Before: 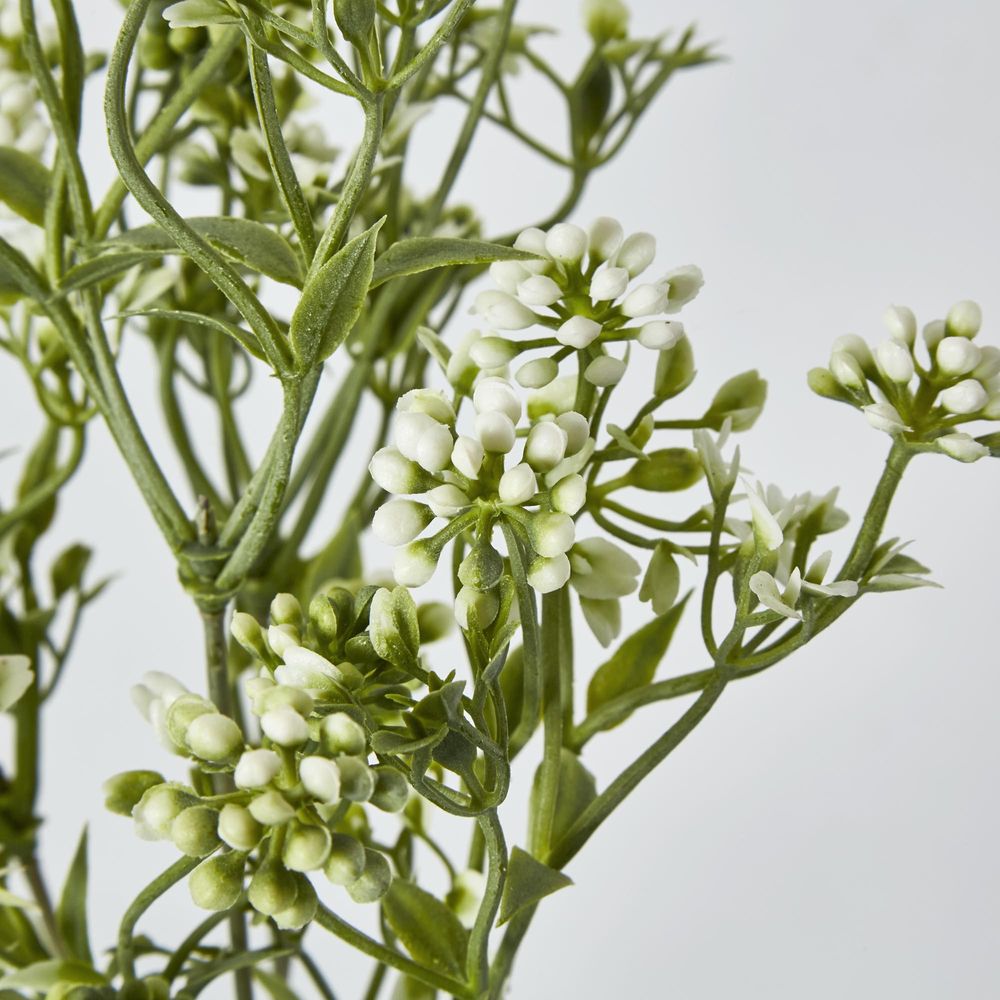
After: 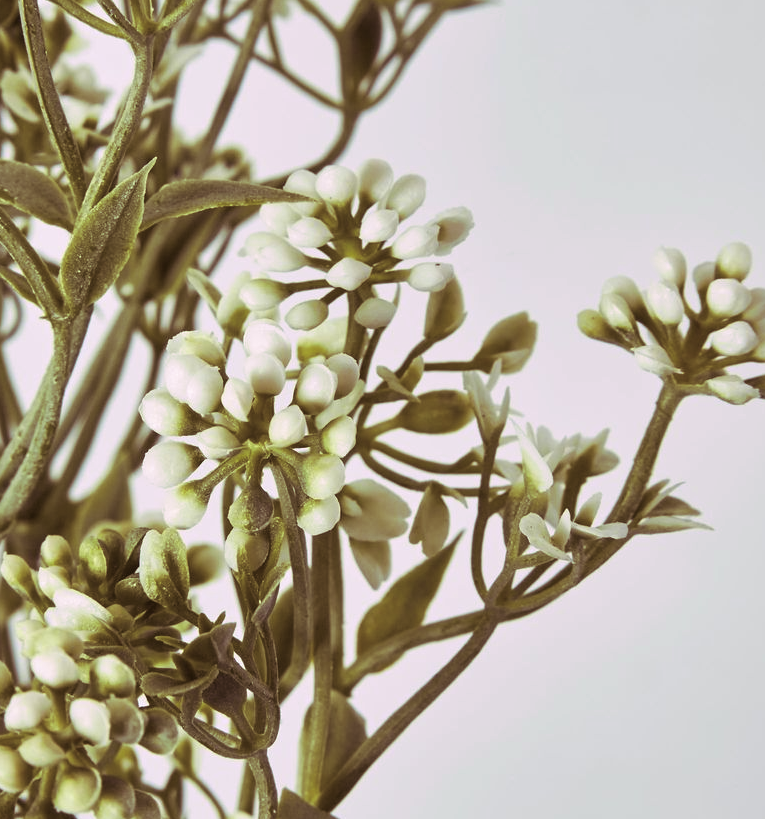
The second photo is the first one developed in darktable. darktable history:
split-toning: highlights › hue 298.8°, highlights › saturation 0.73, compress 41.76%
crop: left 23.095%, top 5.827%, bottom 11.854%
